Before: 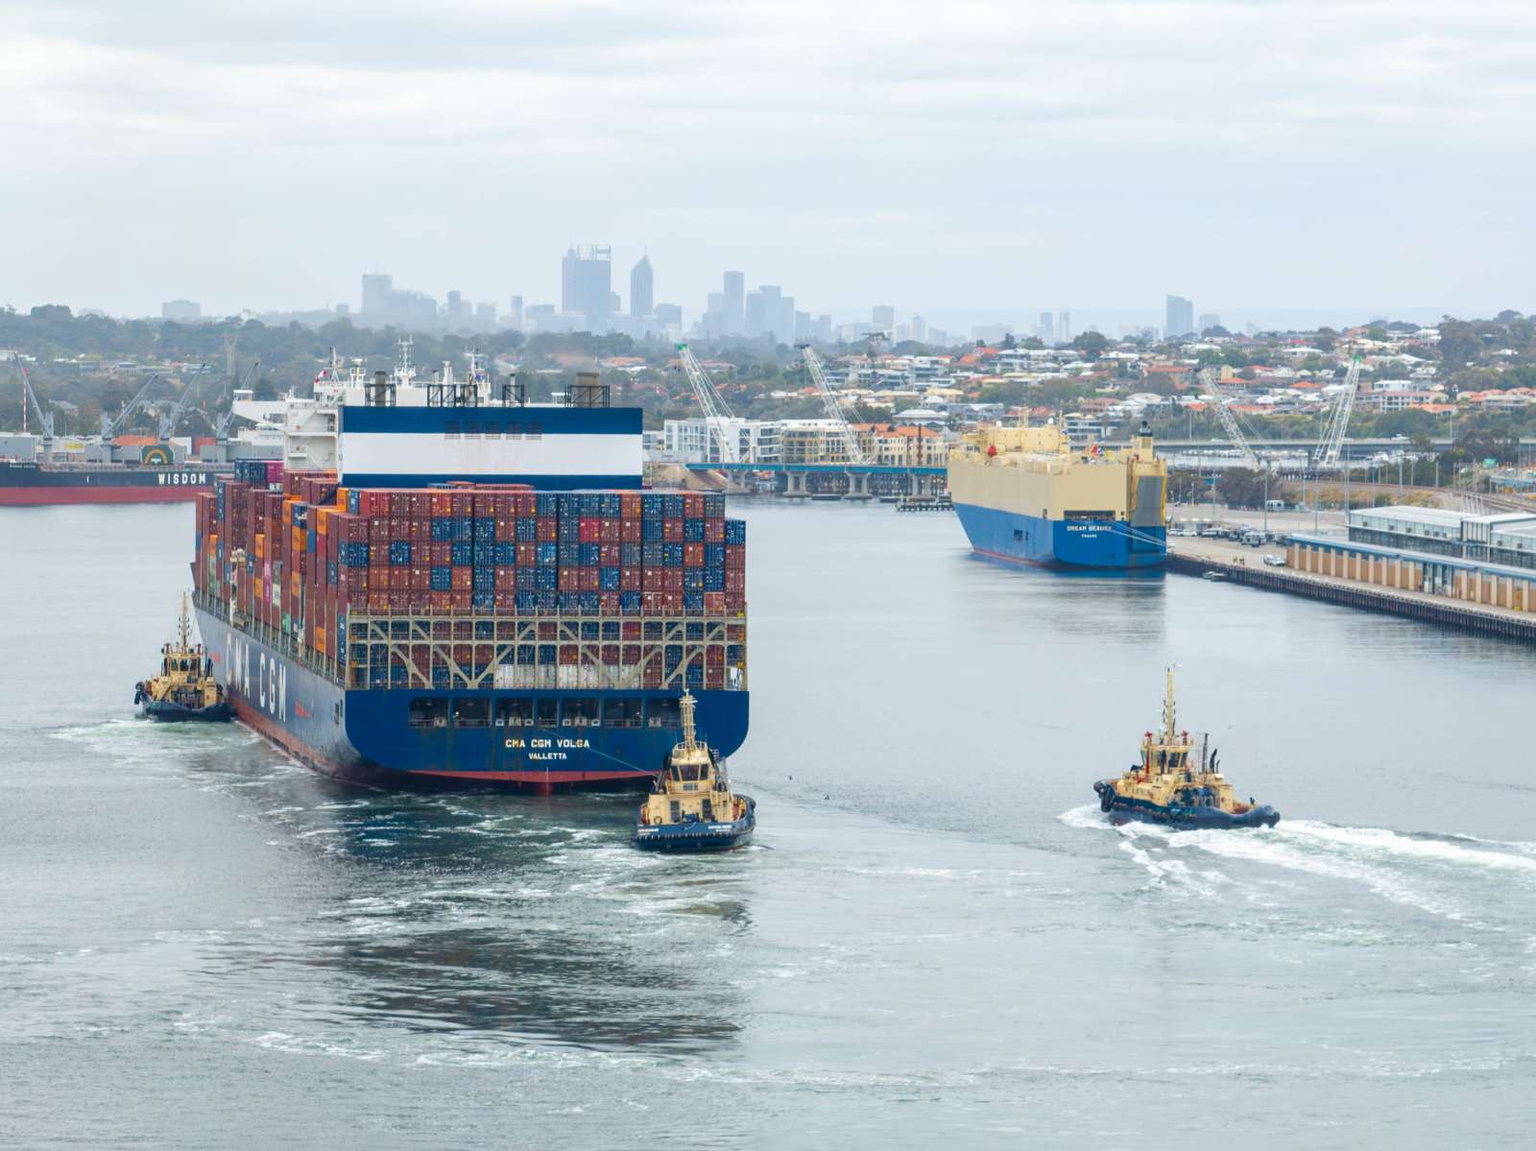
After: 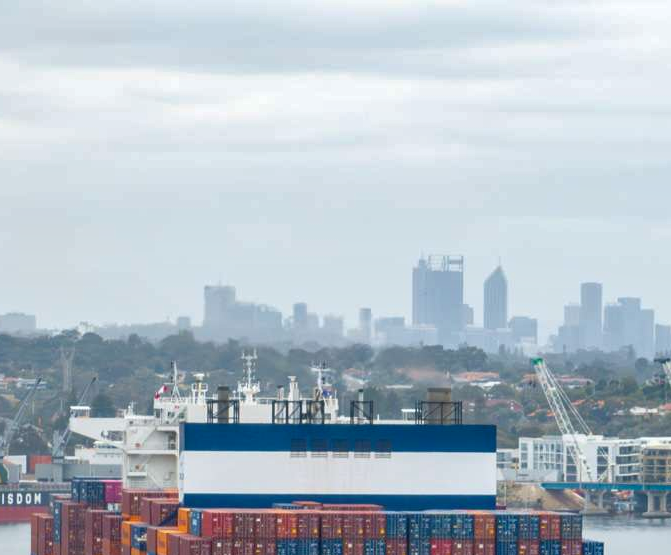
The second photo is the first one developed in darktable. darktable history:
tone equalizer: -8 EV -1.84 EV, -7 EV -1.16 EV, -6 EV -1.62 EV, smoothing diameter 25%, edges refinement/feathering 10, preserve details guided filter
crop and rotate: left 10.817%, top 0.062%, right 47.194%, bottom 53.626%
shadows and highlights: soften with gaussian
